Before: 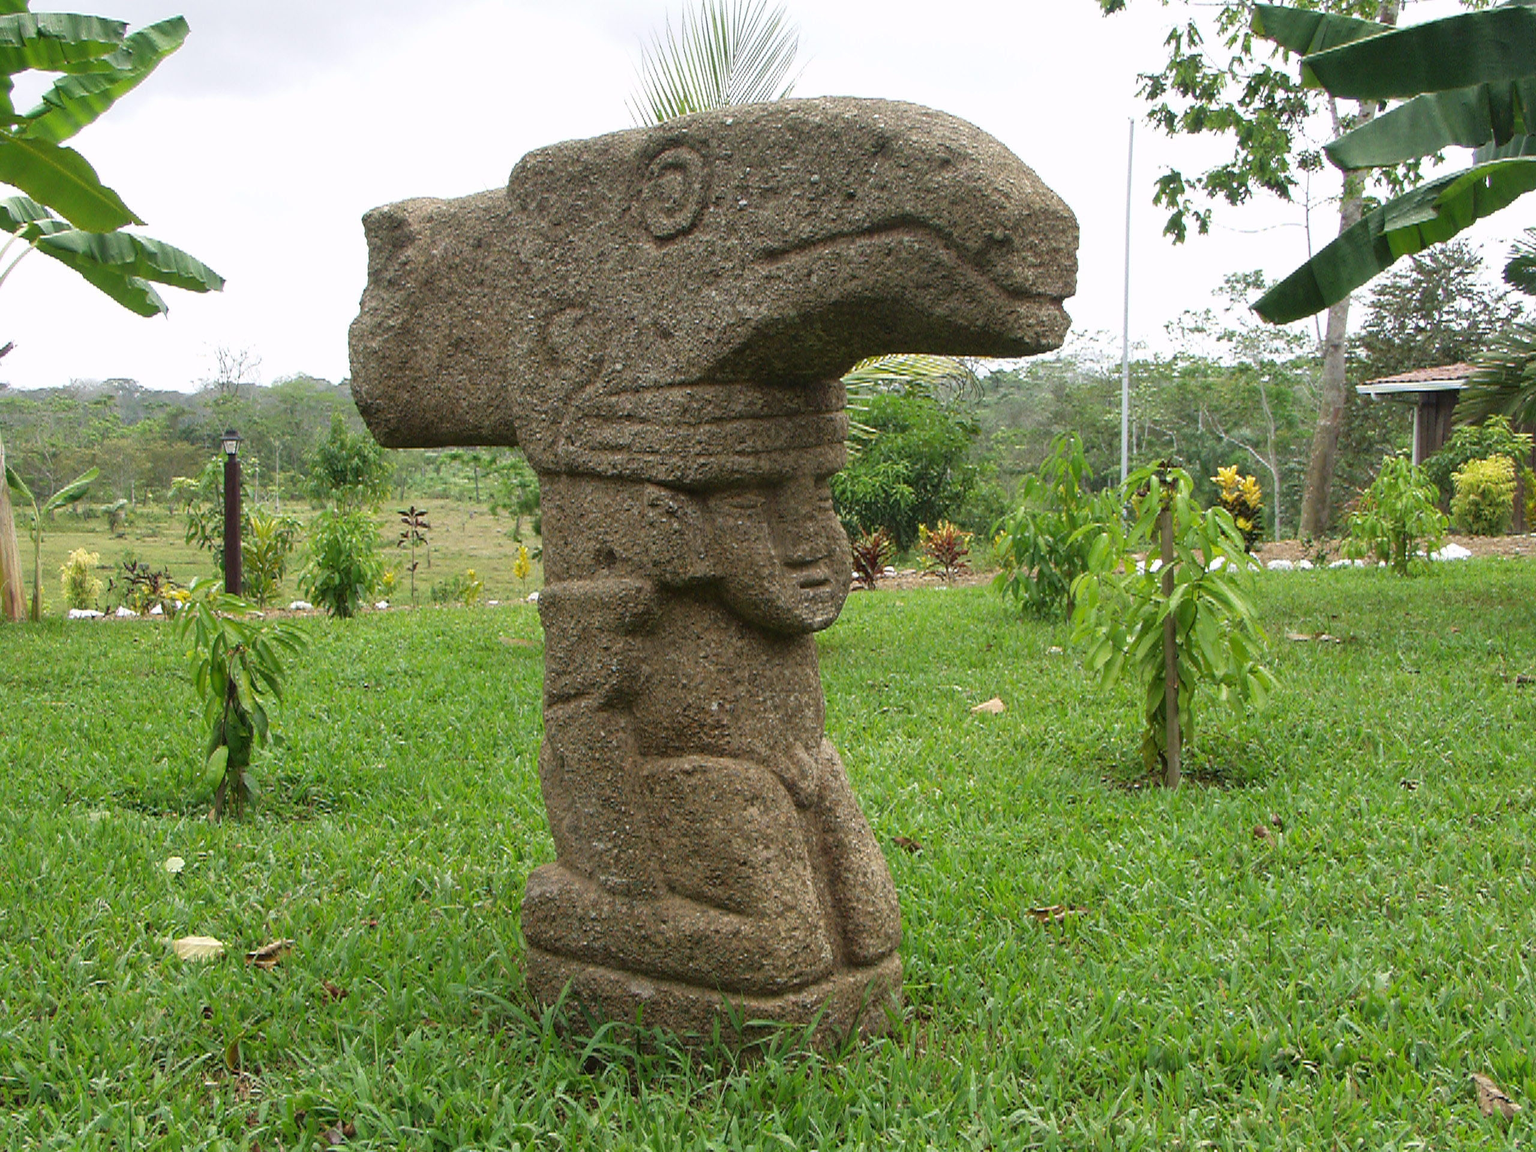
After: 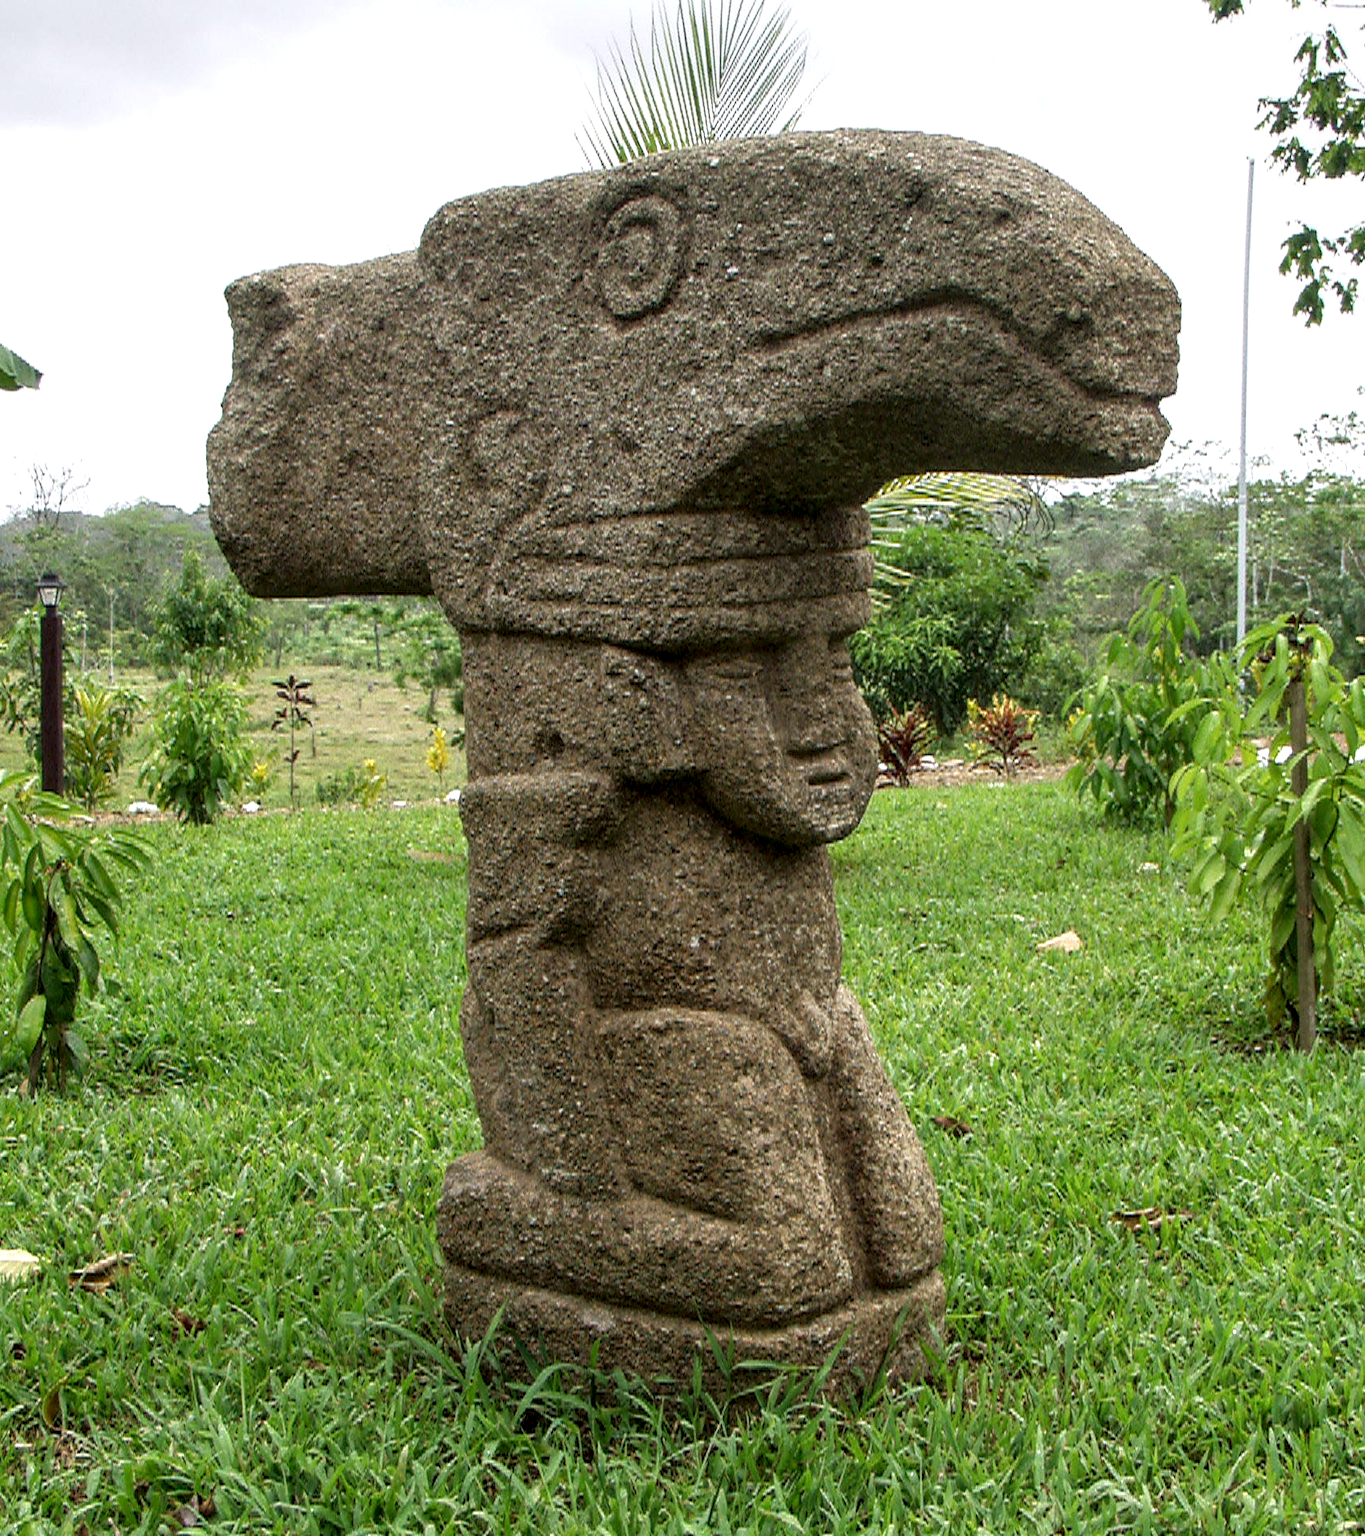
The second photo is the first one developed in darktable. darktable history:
local contrast: detail 150%
tone curve: curves: ch0 [(0, 0) (0.003, 0.003) (0.011, 0.011) (0.025, 0.025) (0.044, 0.044) (0.069, 0.069) (0.1, 0.099) (0.136, 0.135) (0.177, 0.176) (0.224, 0.223) (0.277, 0.275) (0.335, 0.333) (0.399, 0.396) (0.468, 0.465) (0.543, 0.541) (0.623, 0.622) (0.709, 0.708) (0.801, 0.8) (0.898, 0.897) (1, 1)], preserve colors none
crop and rotate: left 12.648%, right 20.685%
